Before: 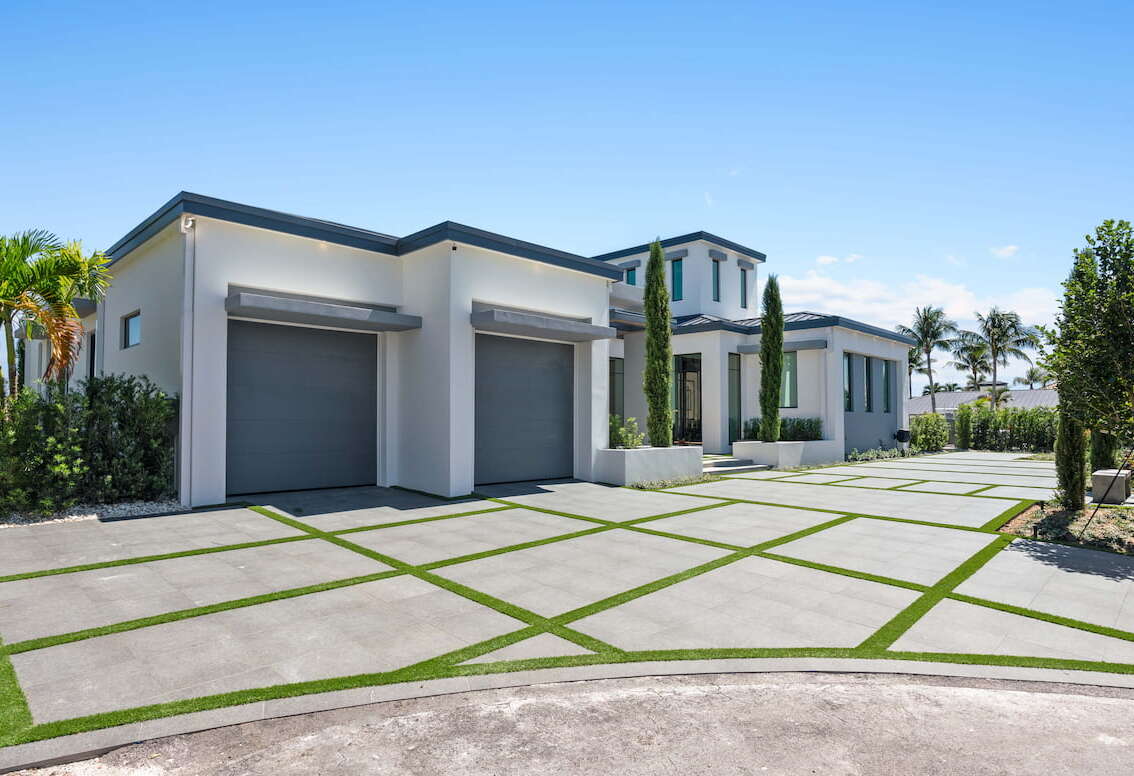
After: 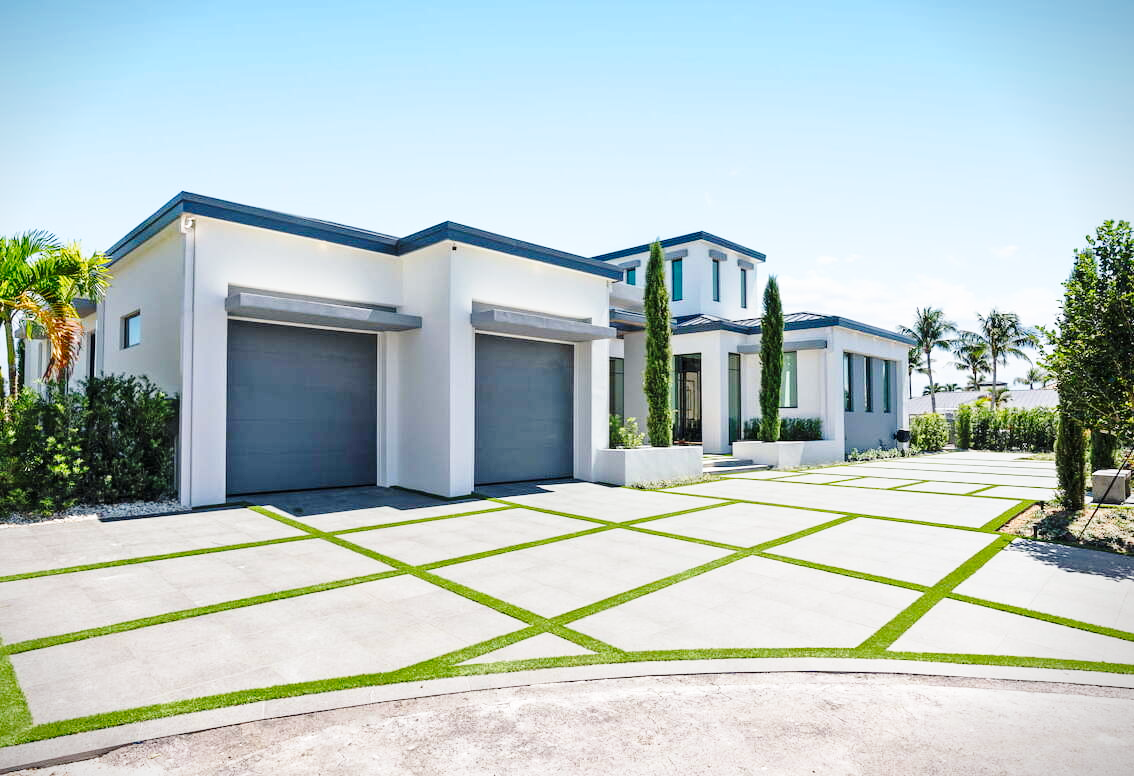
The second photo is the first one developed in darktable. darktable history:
base curve: curves: ch0 [(0, 0) (0.028, 0.03) (0.121, 0.232) (0.46, 0.748) (0.859, 0.968) (1, 1)], preserve colors none
vignetting: fall-off start 97.23%, saturation -0.024, center (-0.033, -0.042), width/height ratio 1.179, unbound false
